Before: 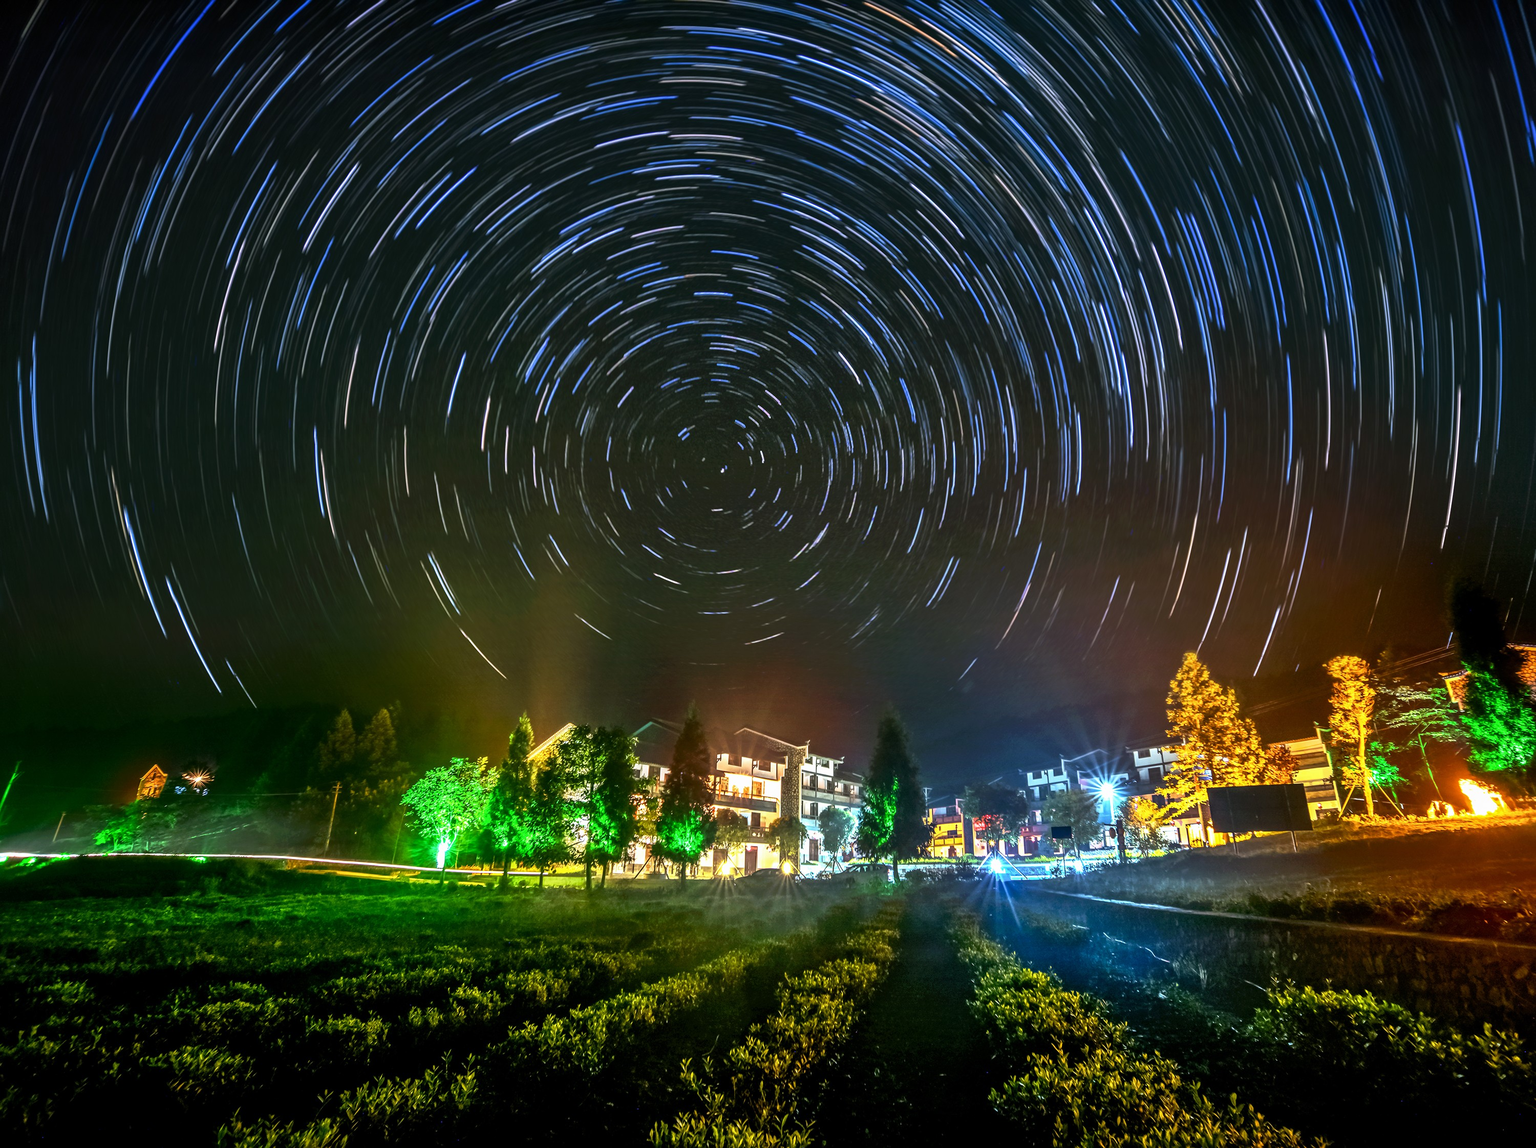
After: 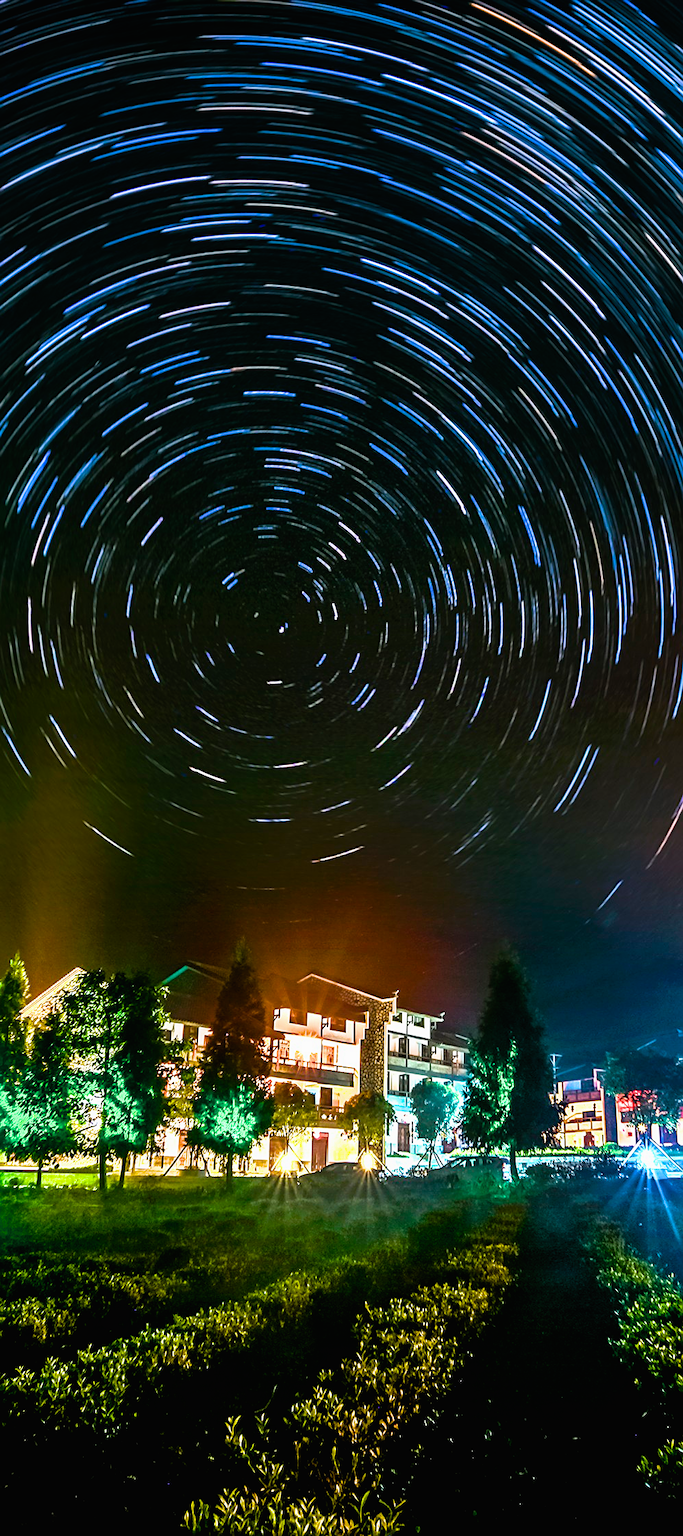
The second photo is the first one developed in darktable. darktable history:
sharpen: on, module defaults
contrast brightness saturation: contrast -0.02, brightness -0.01, saturation 0.03
filmic rgb: white relative exposure 2.45 EV, hardness 6.33
color balance rgb: linear chroma grading › global chroma 15%, perceptual saturation grading › global saturation 30%
crop: left 33.36%, right 33.36%
